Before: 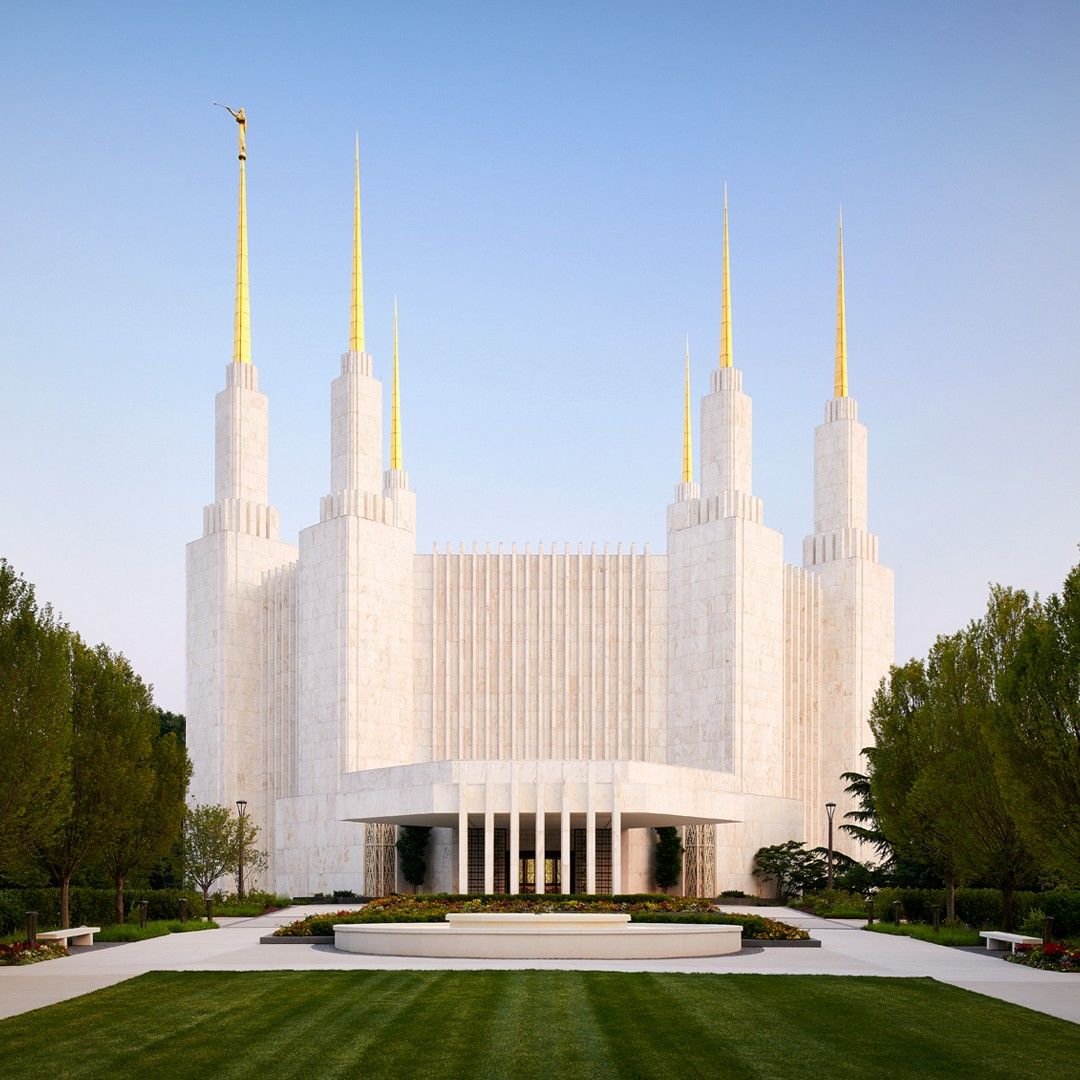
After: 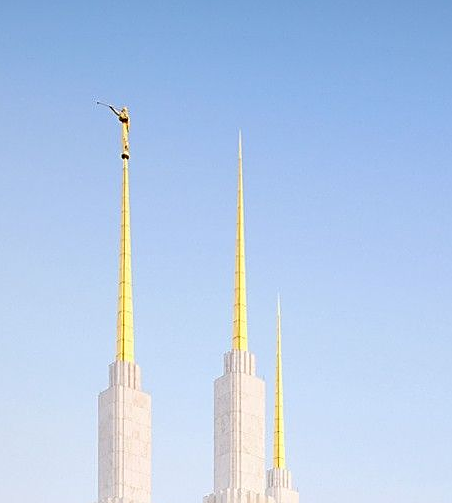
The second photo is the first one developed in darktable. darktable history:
crop and rotate: left 11.002%, top 0.098%, right 47.138%, bottom 53.244%
sharpen: on, module defaults
